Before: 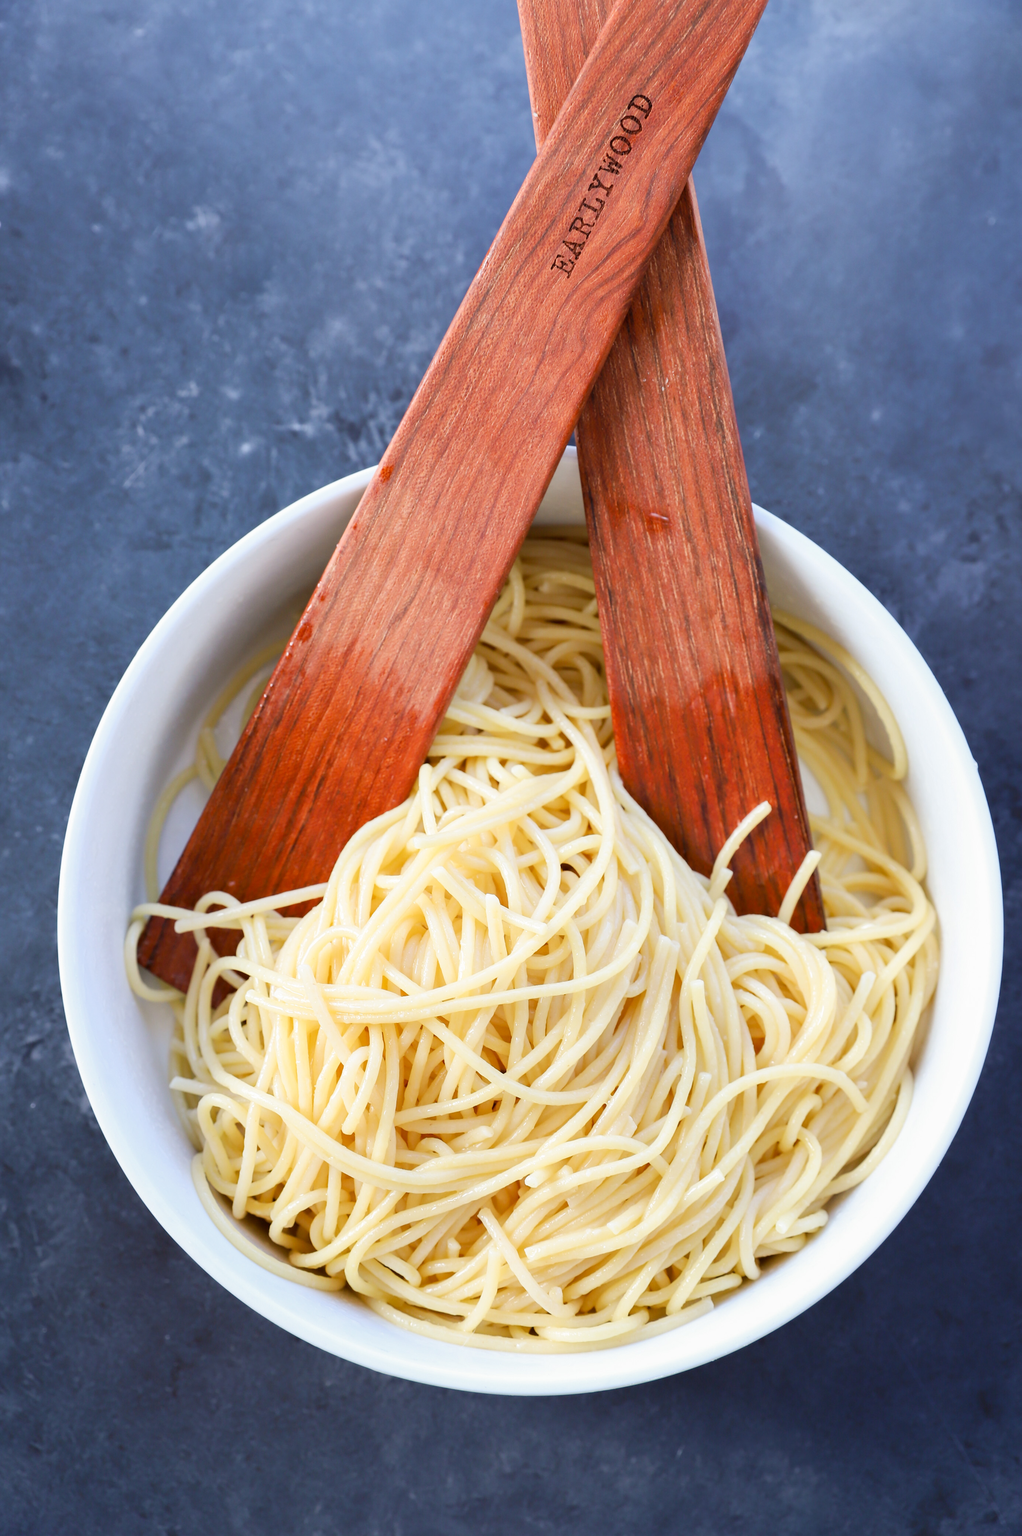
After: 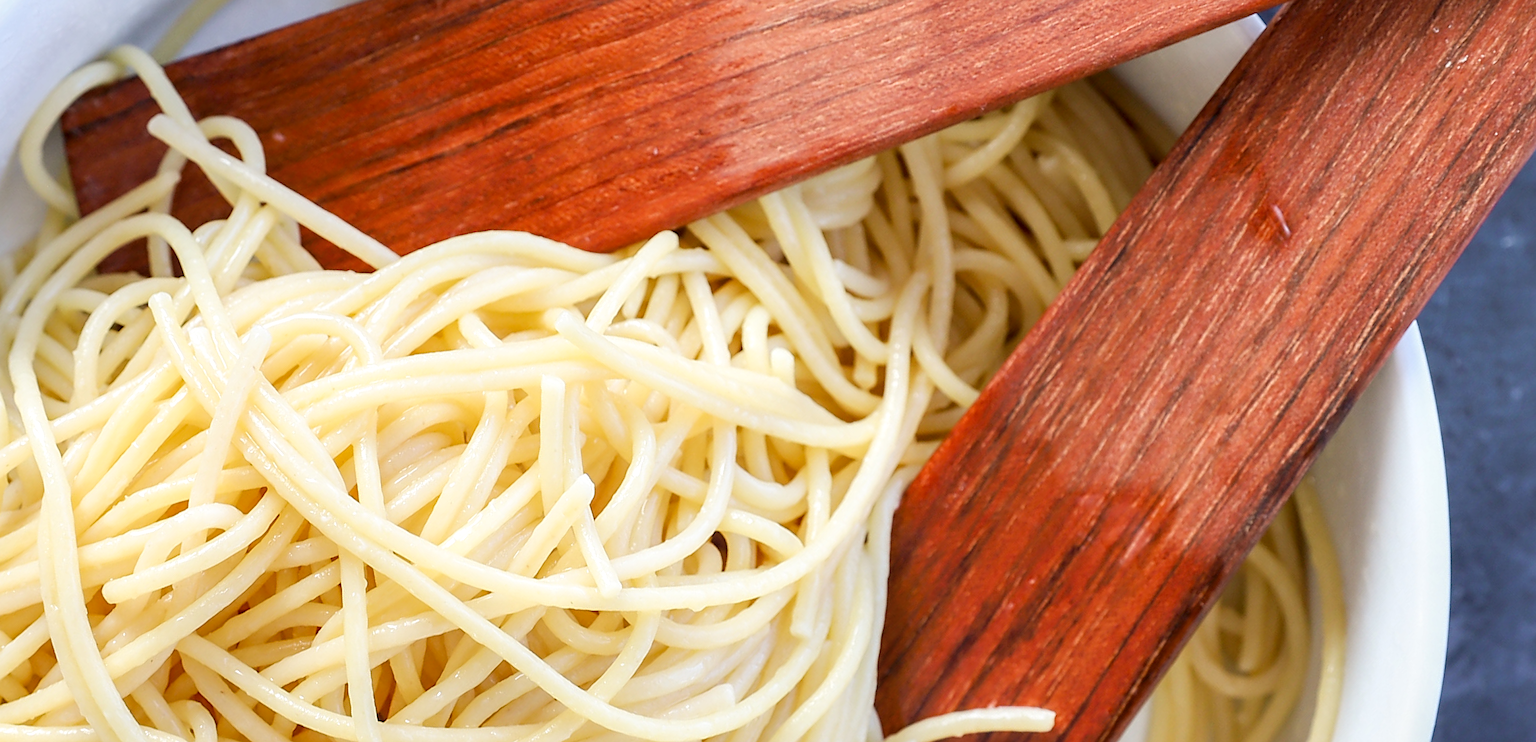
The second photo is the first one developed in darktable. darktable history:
crop and rotate: angle -45.37°, top 16.47%, right 0.978%, bottom 11.613%
local contrast: on, module defaults
sharpen: on, module defaults
